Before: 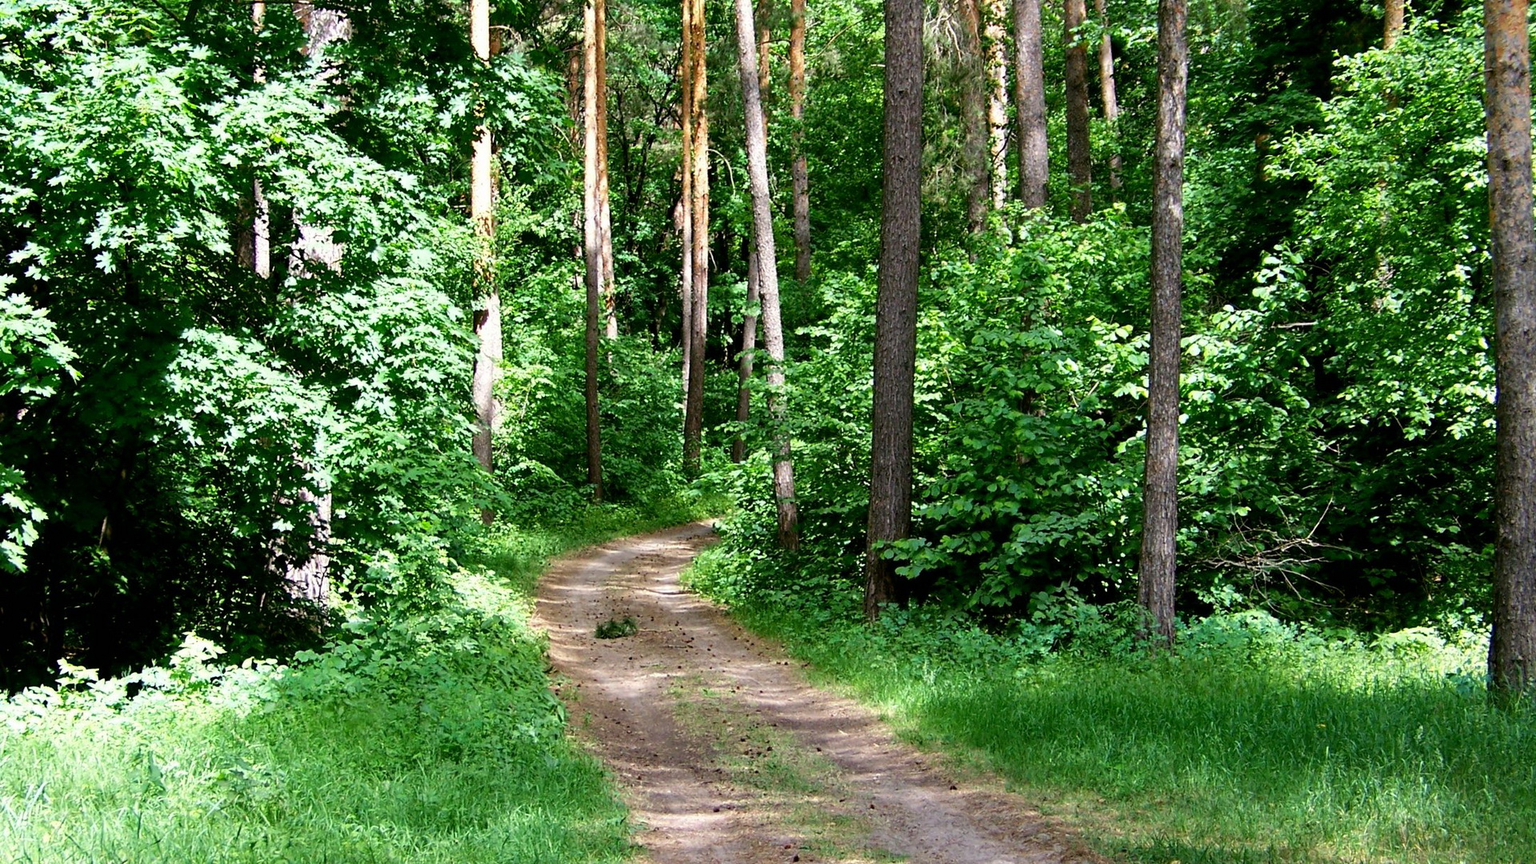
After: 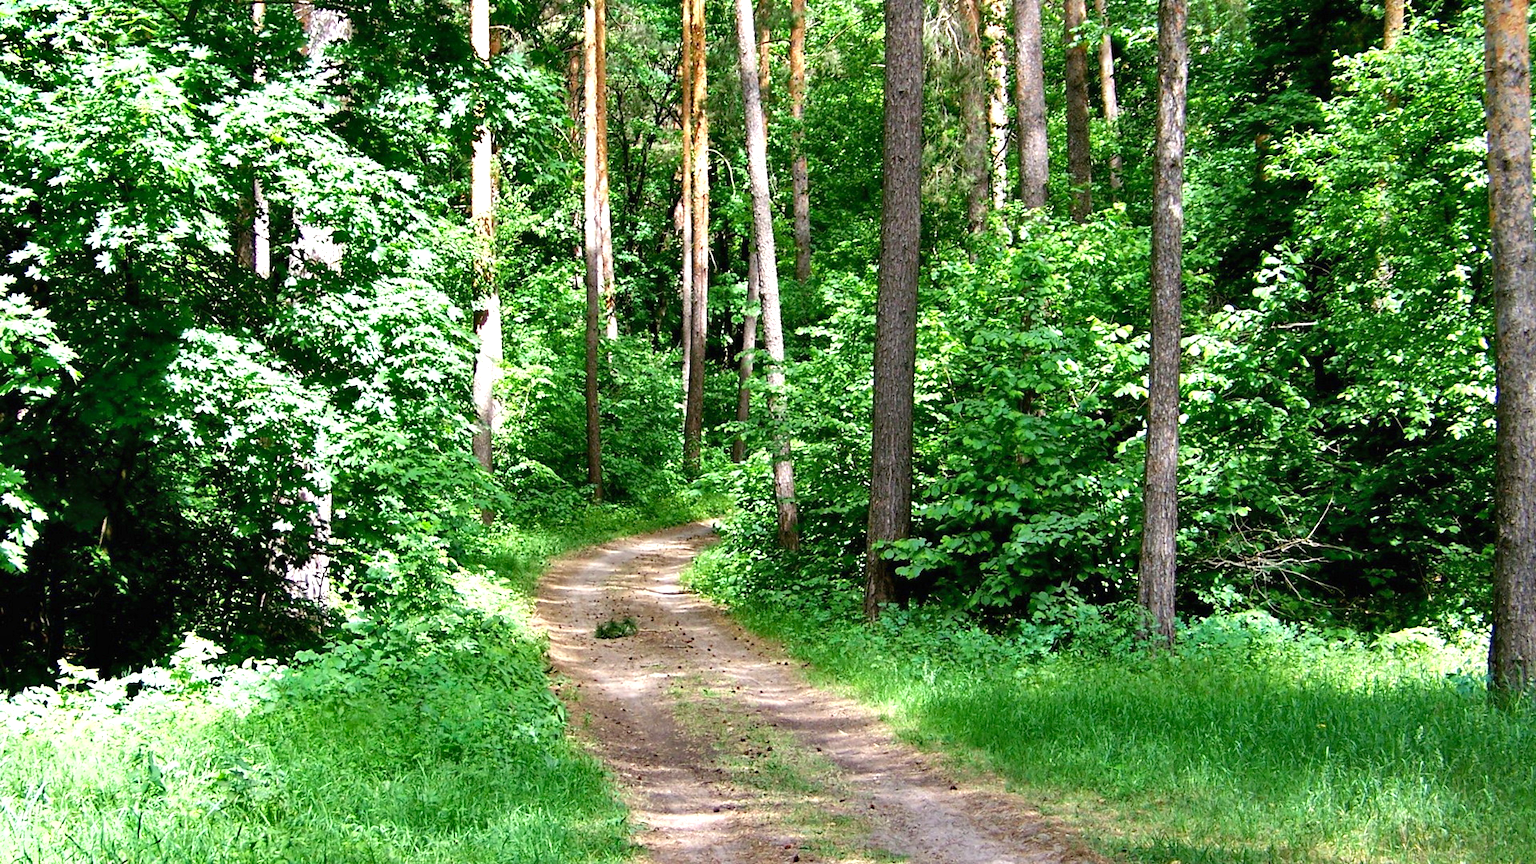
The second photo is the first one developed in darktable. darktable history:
shadows and highlights: highlights color adjustment 42.4%, soften with gaussian
levels: levels [0, 0.478, 1]
exposure: black level correction 0, exposure 0.498 EV, compensate highlight preservation false
